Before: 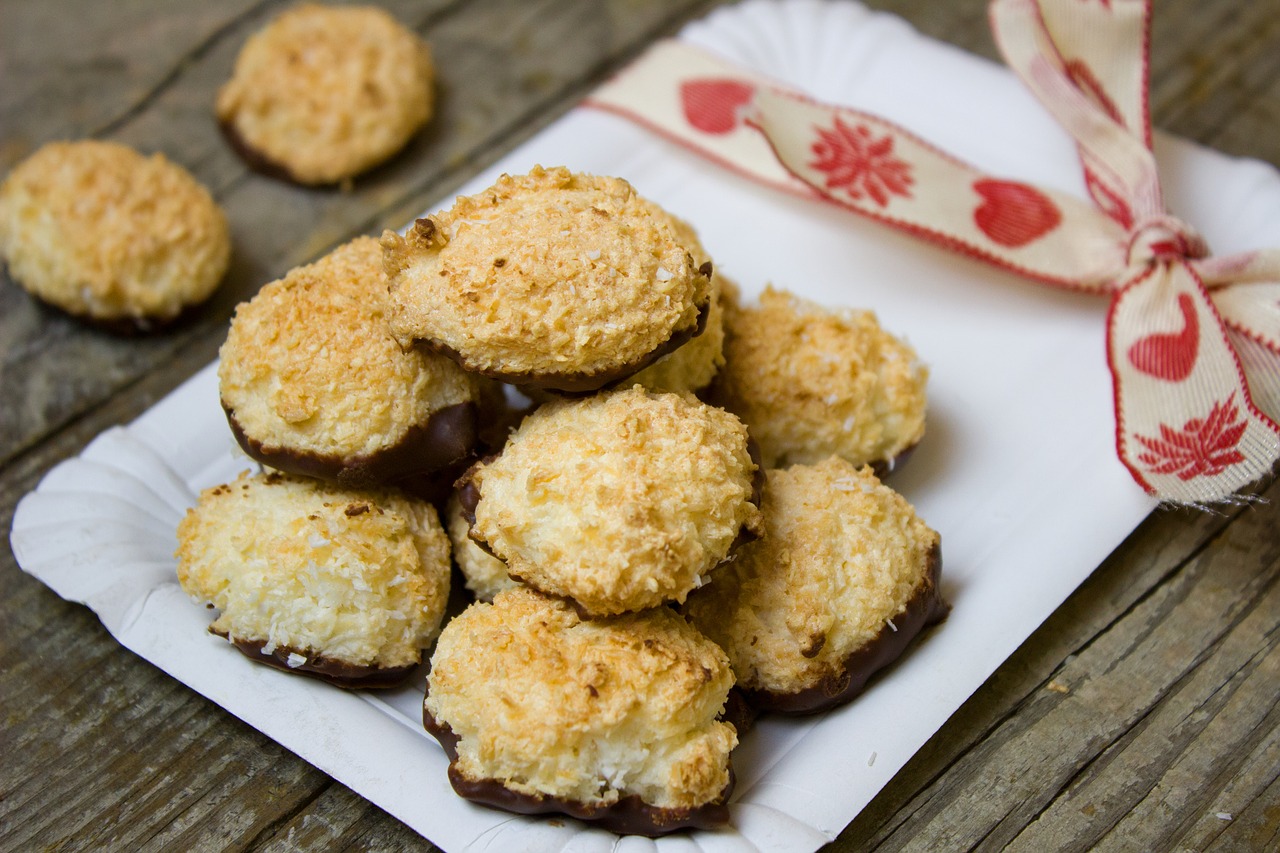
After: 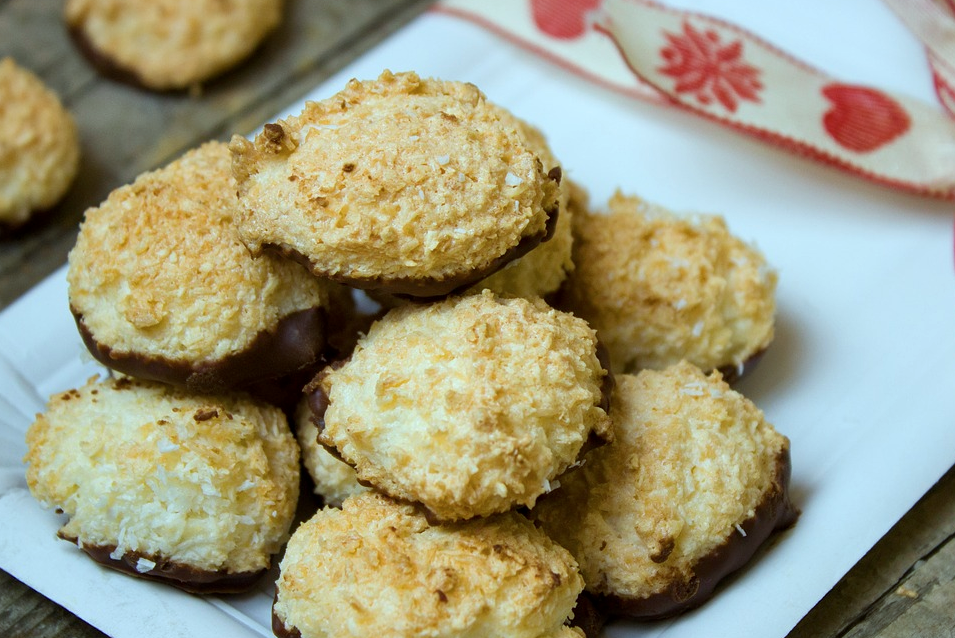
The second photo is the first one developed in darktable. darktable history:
color correction: highlights a* -10.3, highlights b* -9.78
local contrast: mode bilateral grid, contrast 20, coarseness 49, detail 120%, midtone range 0.2
crop and rotate: left 11.831%, top 11.331%, right 13.543%, bottom 13.804%
